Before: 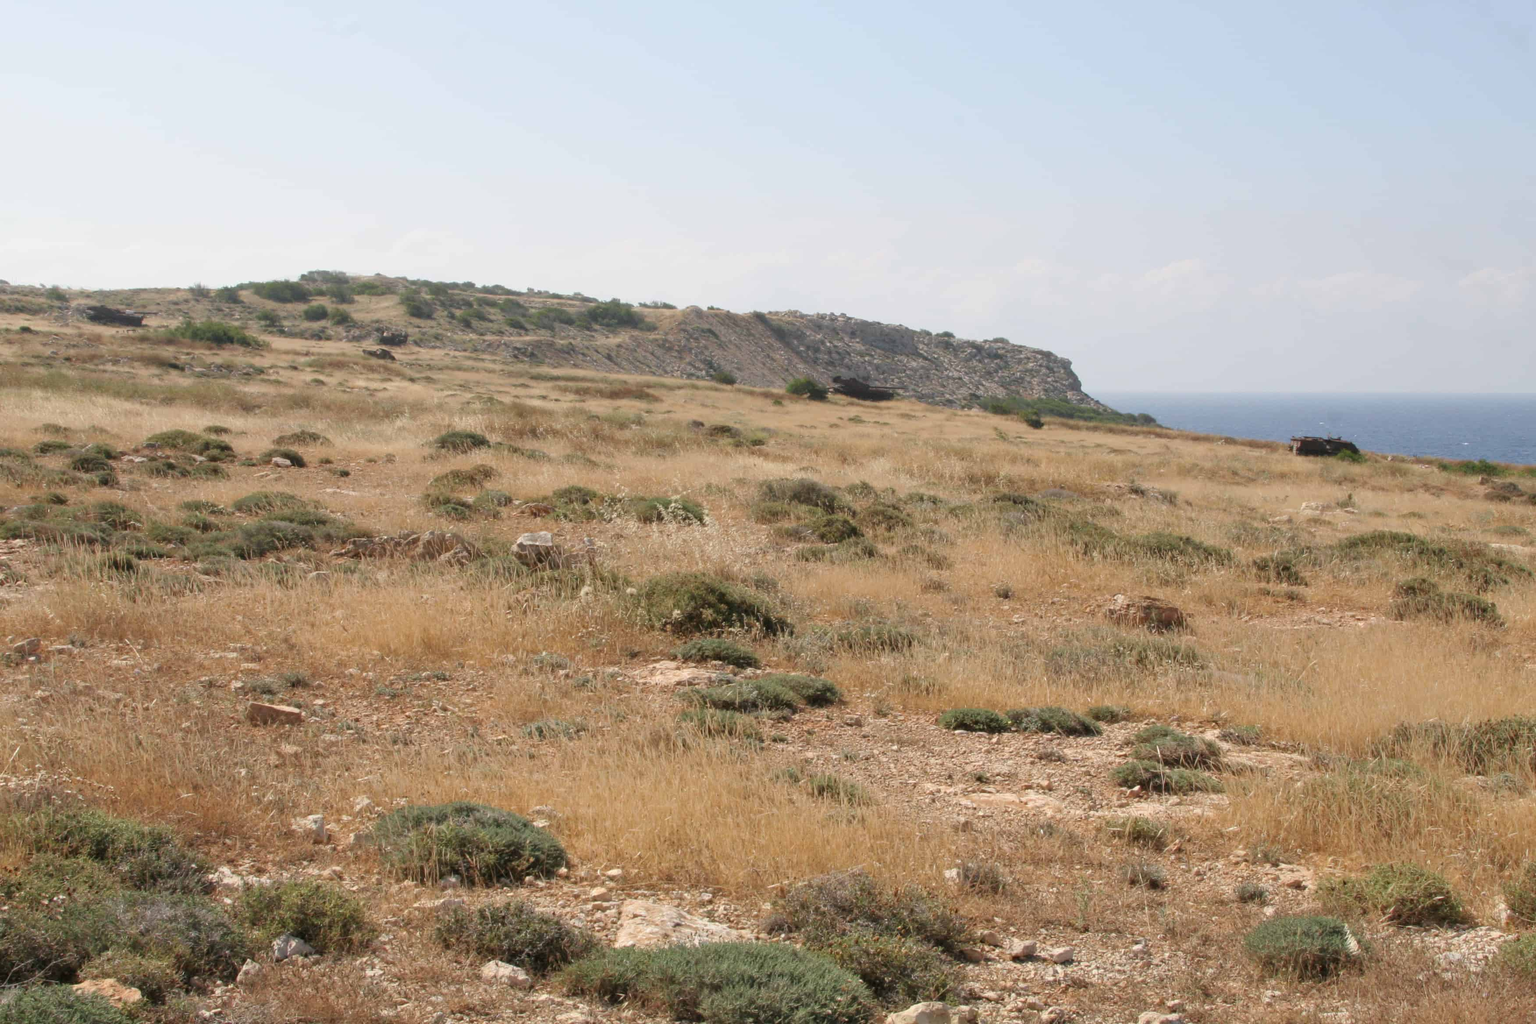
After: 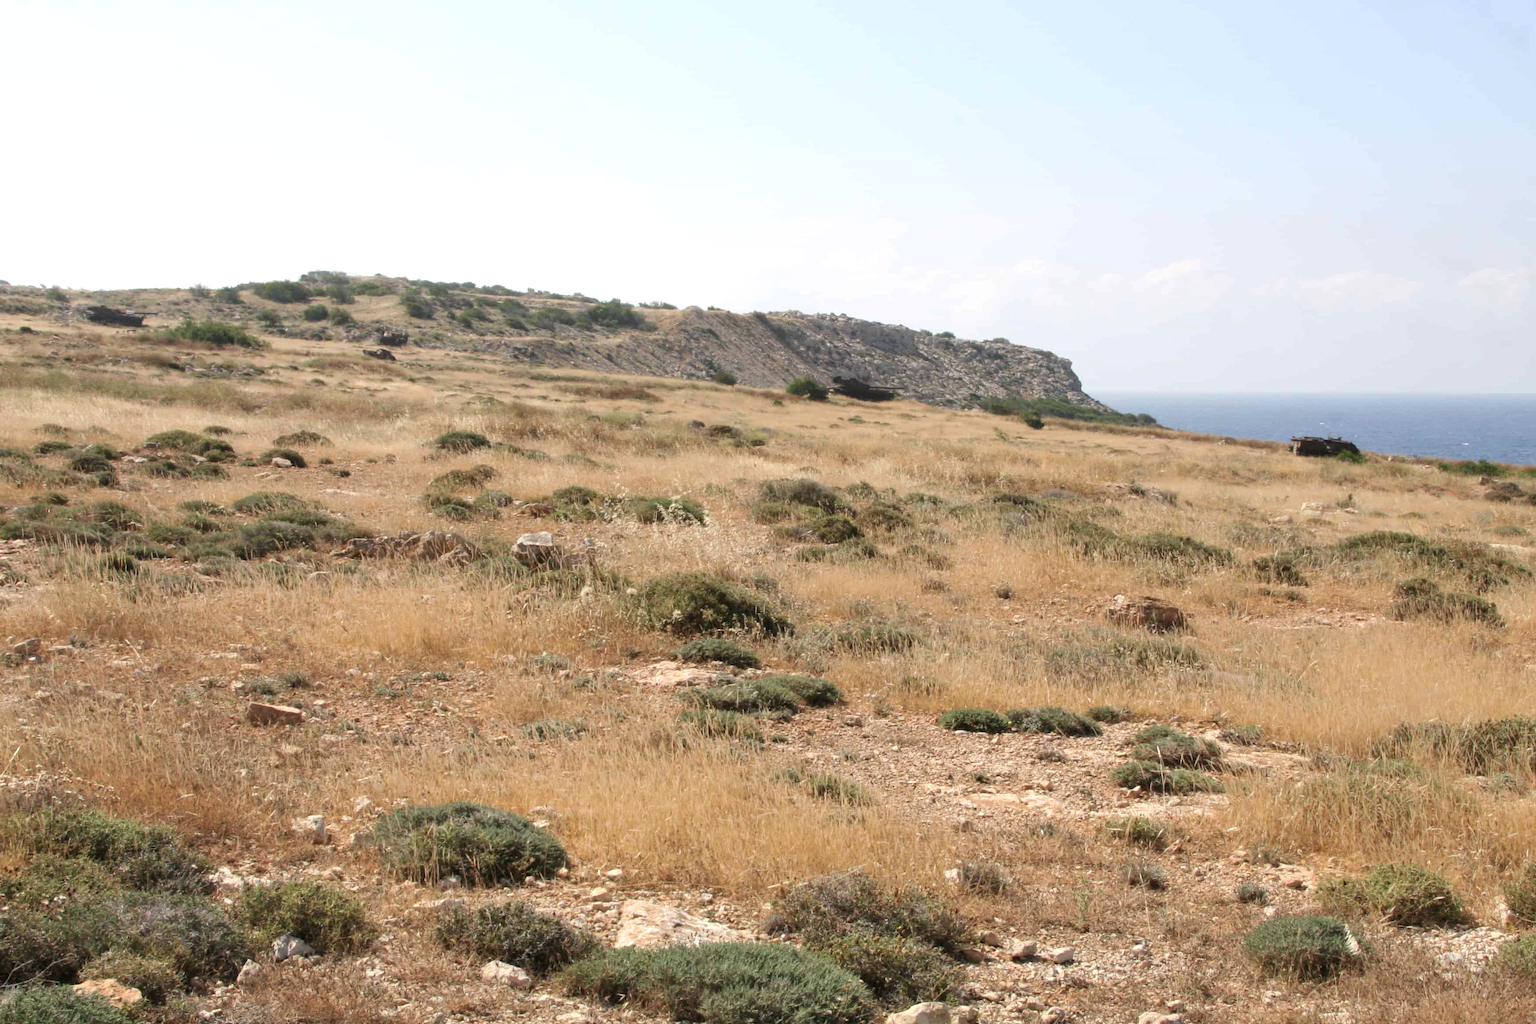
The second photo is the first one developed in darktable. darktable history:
tone equalizer: -8 EV -0.445 EV, -7 EV -0.384 EV, -6 EV -0.307 EV, -5 EV -0.237 EV, -3 EV 0.244 EV, -2 EV 0.328 EV, -1 EV 0.384 EV, +0 EV 0.413 EV, edges refinement/feathering 500, mask exposure compensation -1.57 EV, preserve details no
